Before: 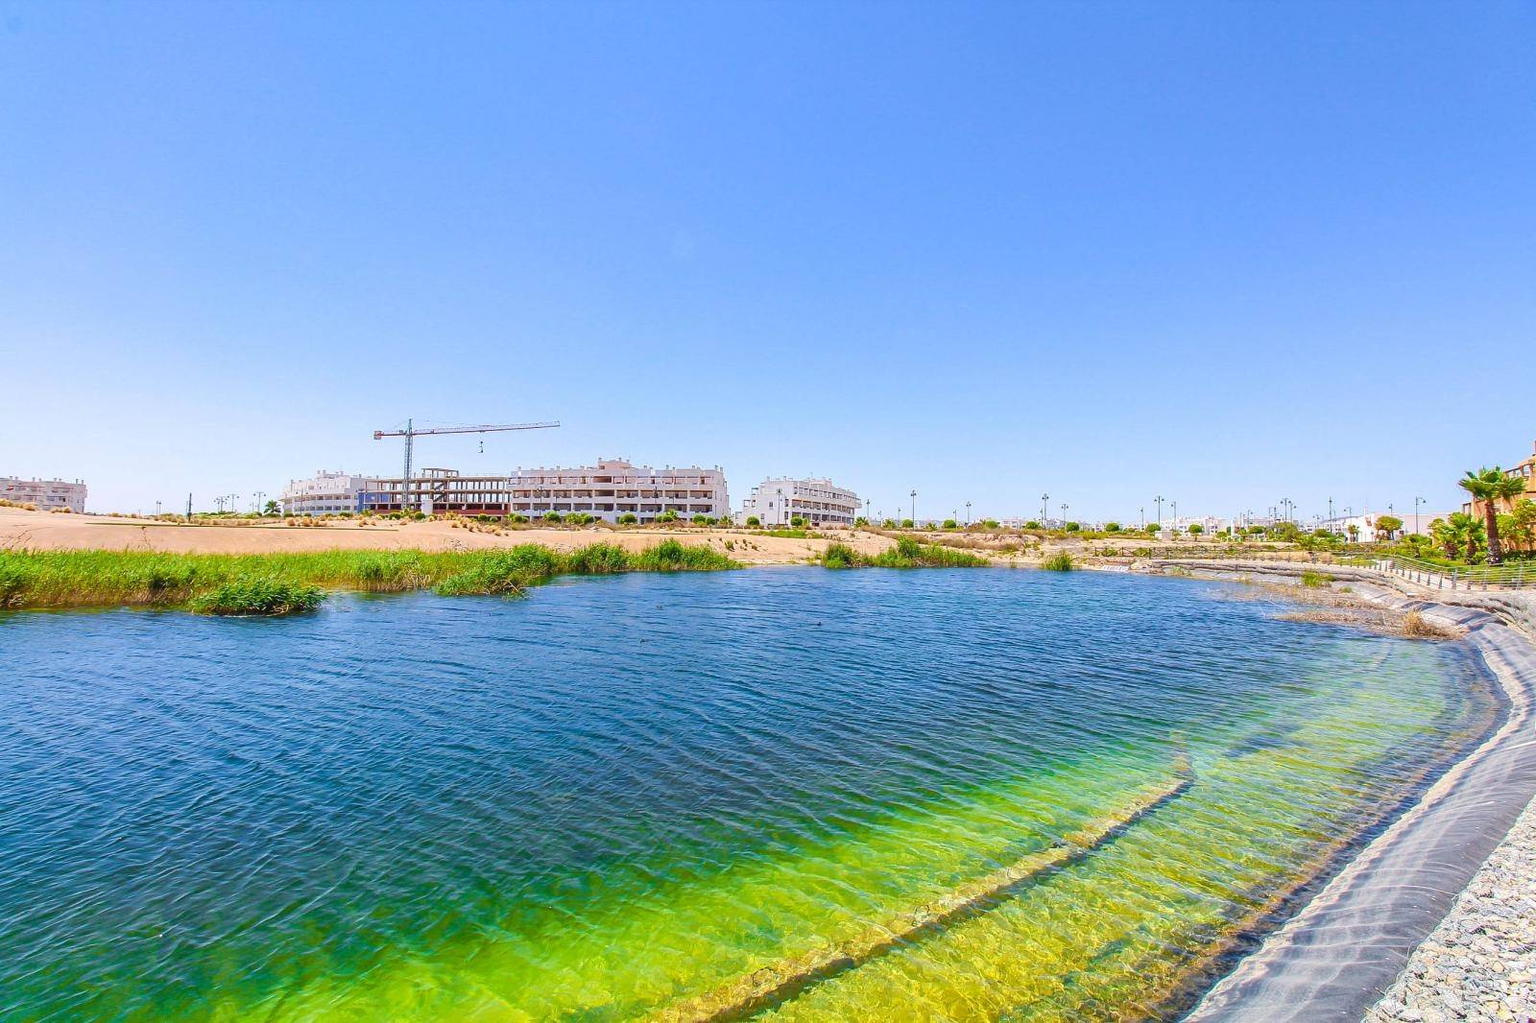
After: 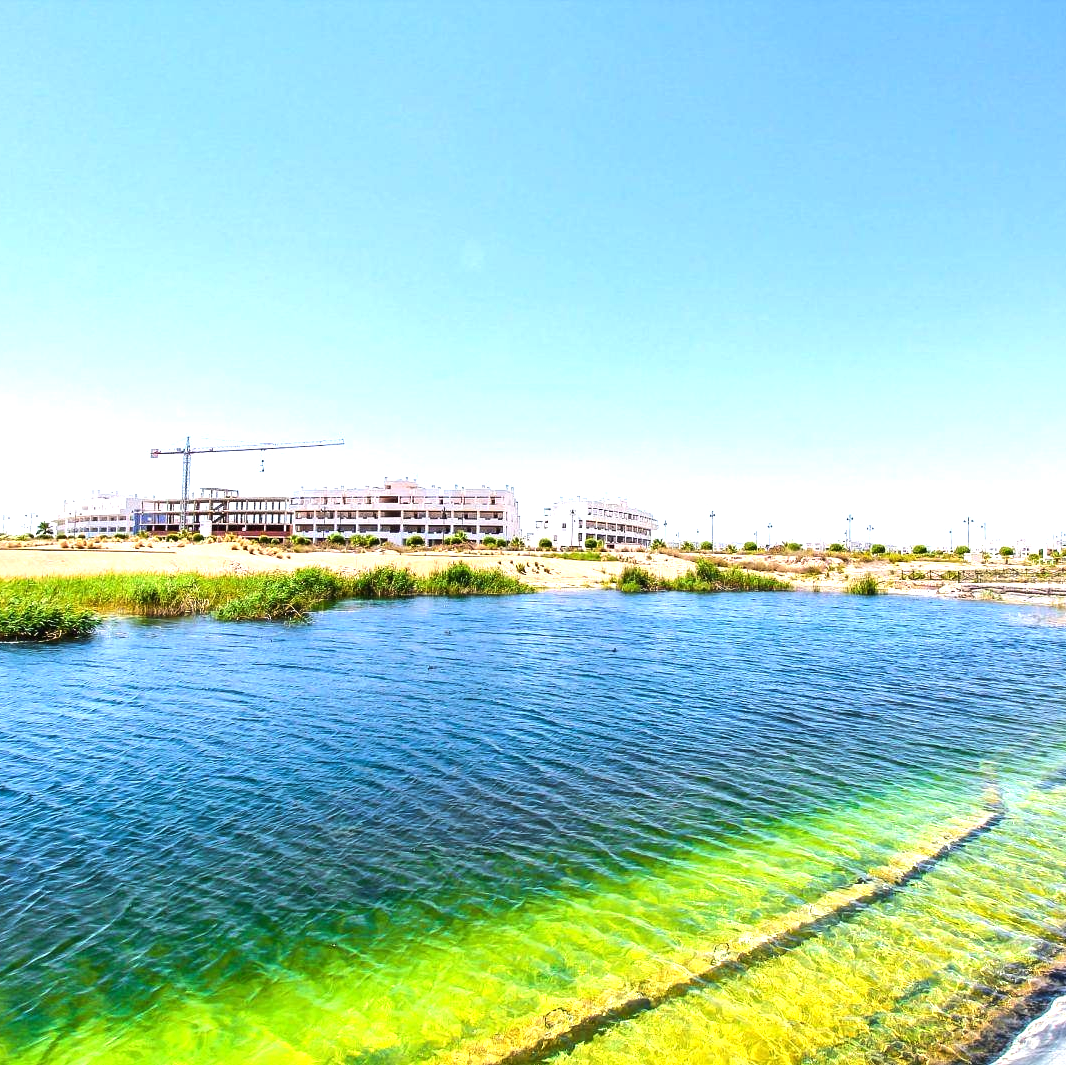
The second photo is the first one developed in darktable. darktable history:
crop and rotate: left 15.055%, right 18.278%
tone equalizer: -8 EV -1.08 EV, -7 EV -1.01 EV, -6 EV -0.867 EV, -5 EV -0.578 EV, -3 EV 0.578 EV, -2 EV 0.867 EV, -1 EV 1.01 EV, +0 EV 1.08 EV, edges refinement/feathering 500, mask exposure compensation -1.57 EV, preserve details no
